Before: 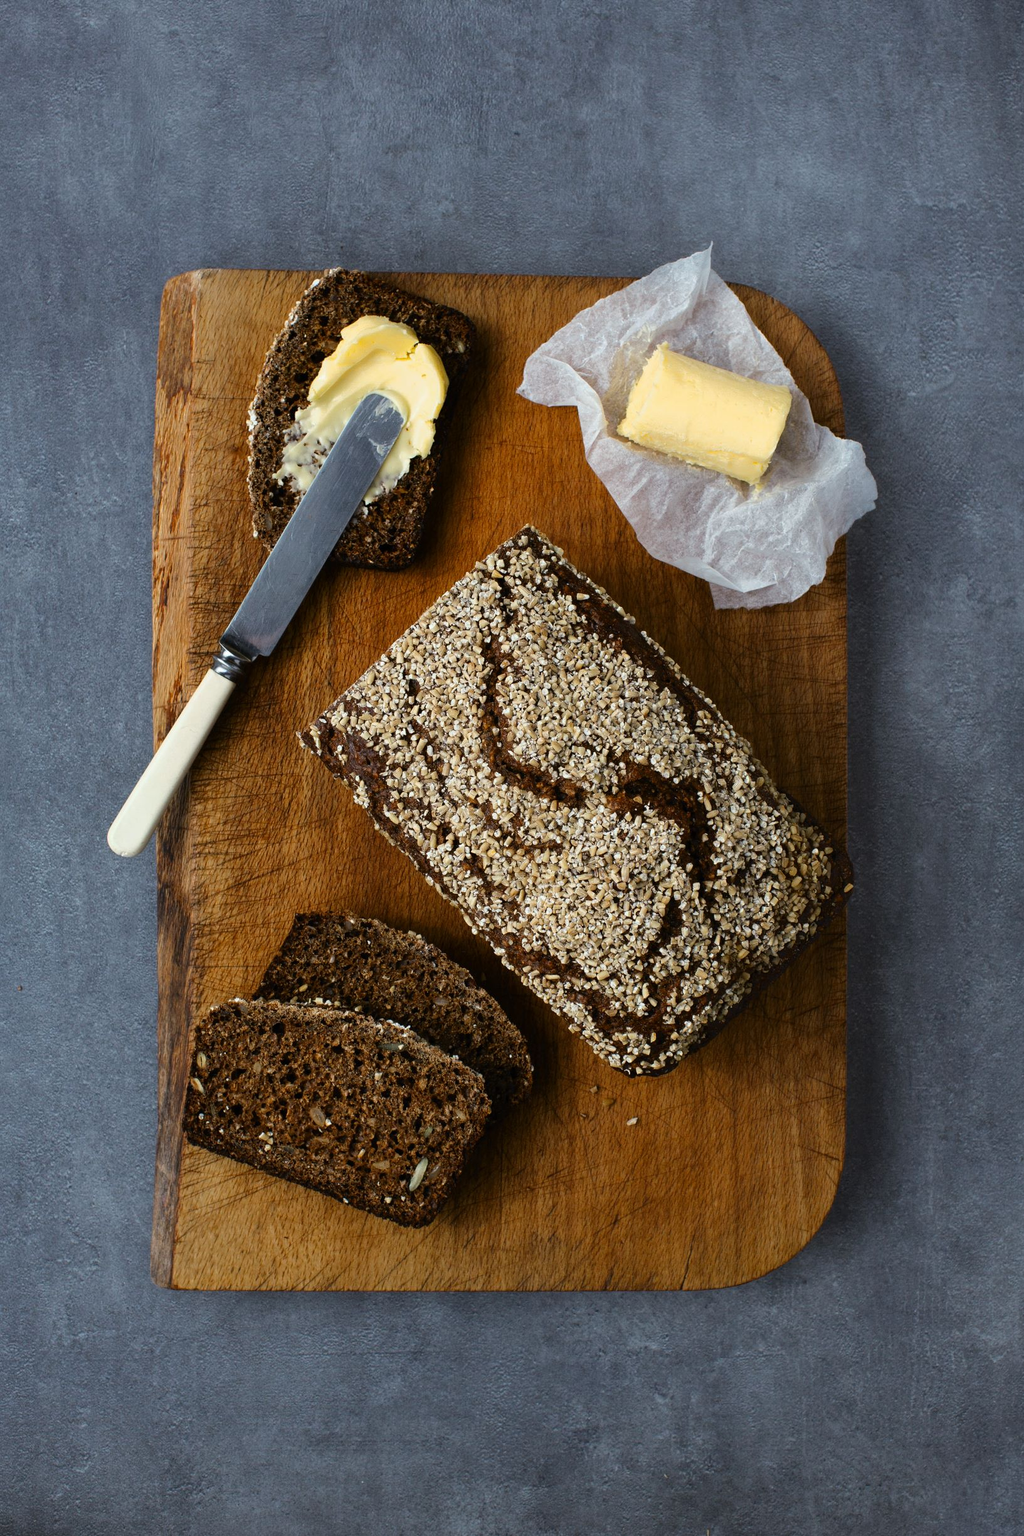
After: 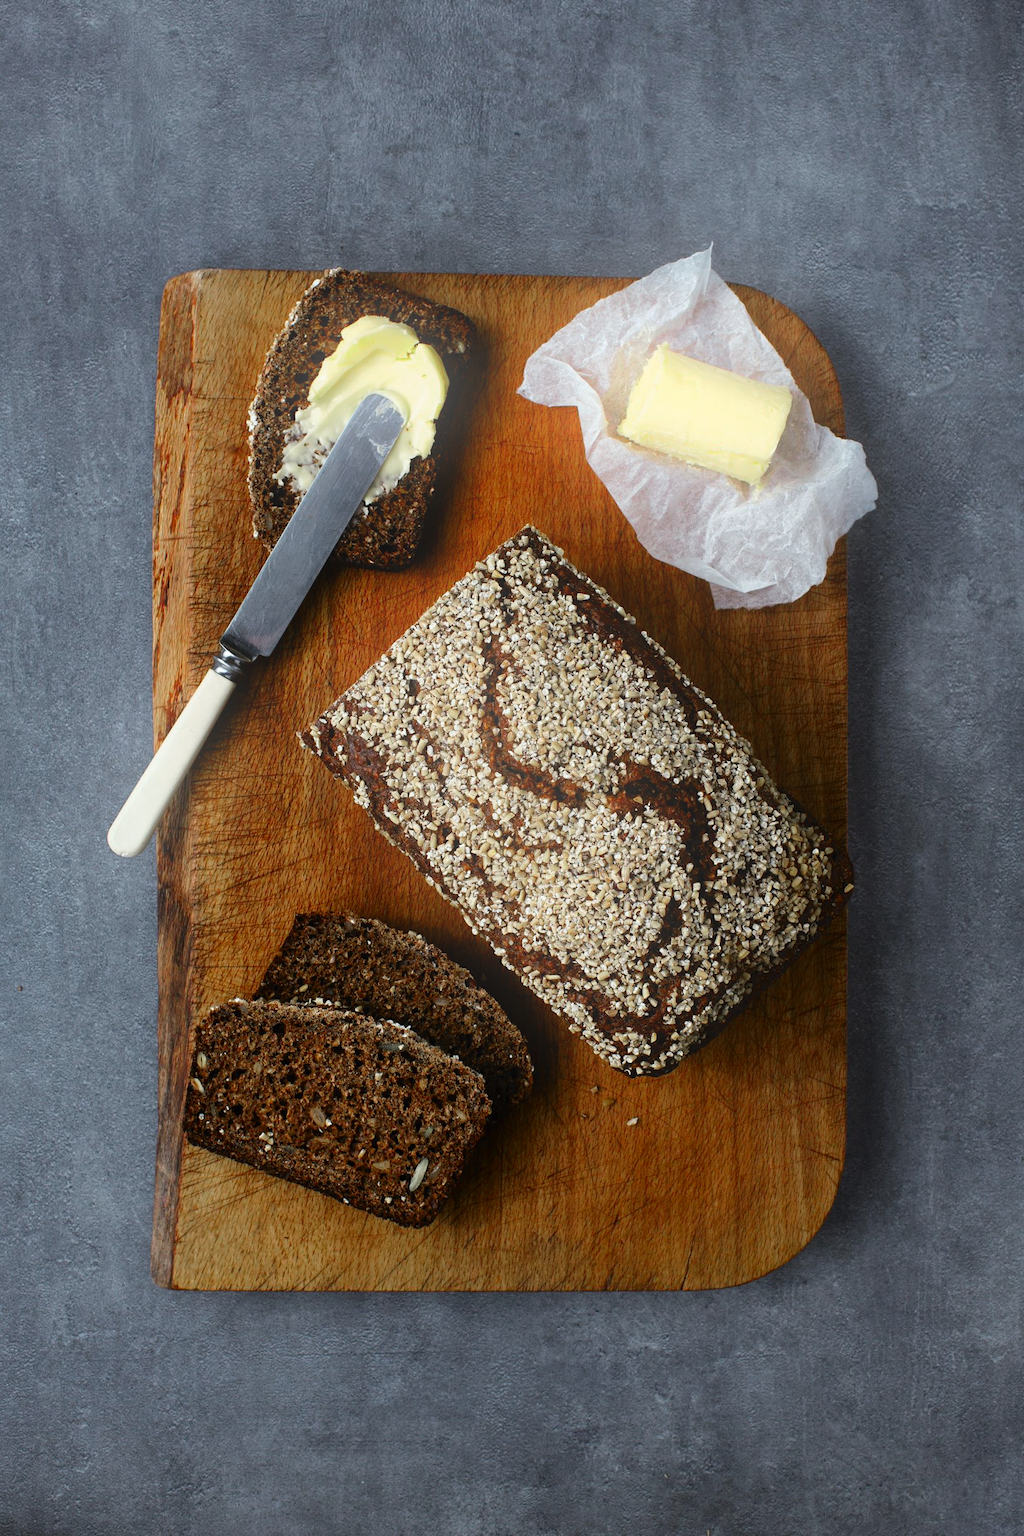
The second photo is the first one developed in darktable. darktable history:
bloom: on, module defaults
color zones: curves: ch0 [(0, 0.466) (0.128, 0.466) (0.25, 0.5) (0.375, 0.456) (0.5, 0.5) (0.625, 0.5) (0.737, 0.652) (0.875, 0.5)]; ch1 [(0, 0.603) (0.125, 0.618) (0.261, 0.348) (0.372, 0.353) (0.497, 0.363) (0.611, 0.45) (0.731, 0.427) (0.875, 0.518) (0.998, 0.652)]; ch2 [(0, 0.559) (0.125, 0.451) (0.253, 0.564) (0.37, 0.578) (0.5, 0.466) (0.625, 0.471) (0.731, 0.471) (0.88, 0.485)]
contrast brightness saturation: contrast 0.07
